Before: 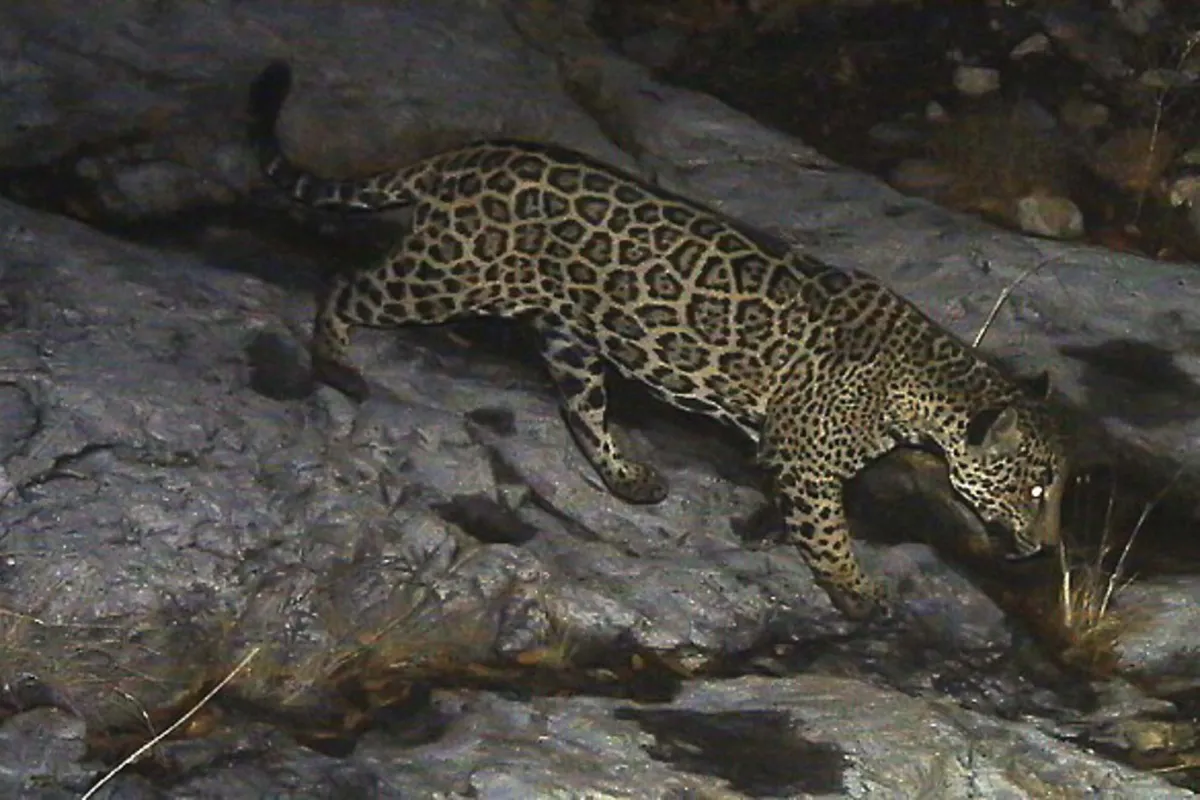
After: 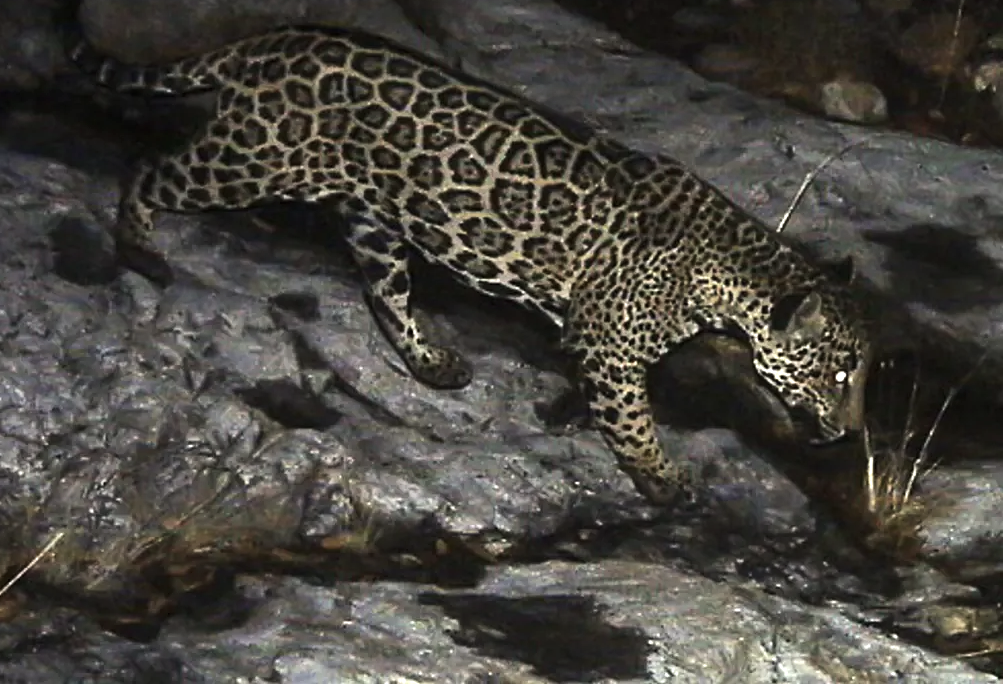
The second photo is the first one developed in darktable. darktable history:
local contrast: highlights 106%, shadows 97%, detail 120%, midtone range 0.2
crop: left 16.341%, top 14.447%
tone equalizer: -8 EV -0.762 EV, -7 EV -0.712 EV, -6 EV -0.634 EV, -5 EV -0.408 EV, -3 EV 0.39 EV, -2 EV 0.6 EV, -1 EV 0.687 EV, +0 EV 0.776 EV, edges refinement/feathering 500, mask exposure compensation -1.57 EV, preserve details no
contrast brightness saturation: saturation -0.171
